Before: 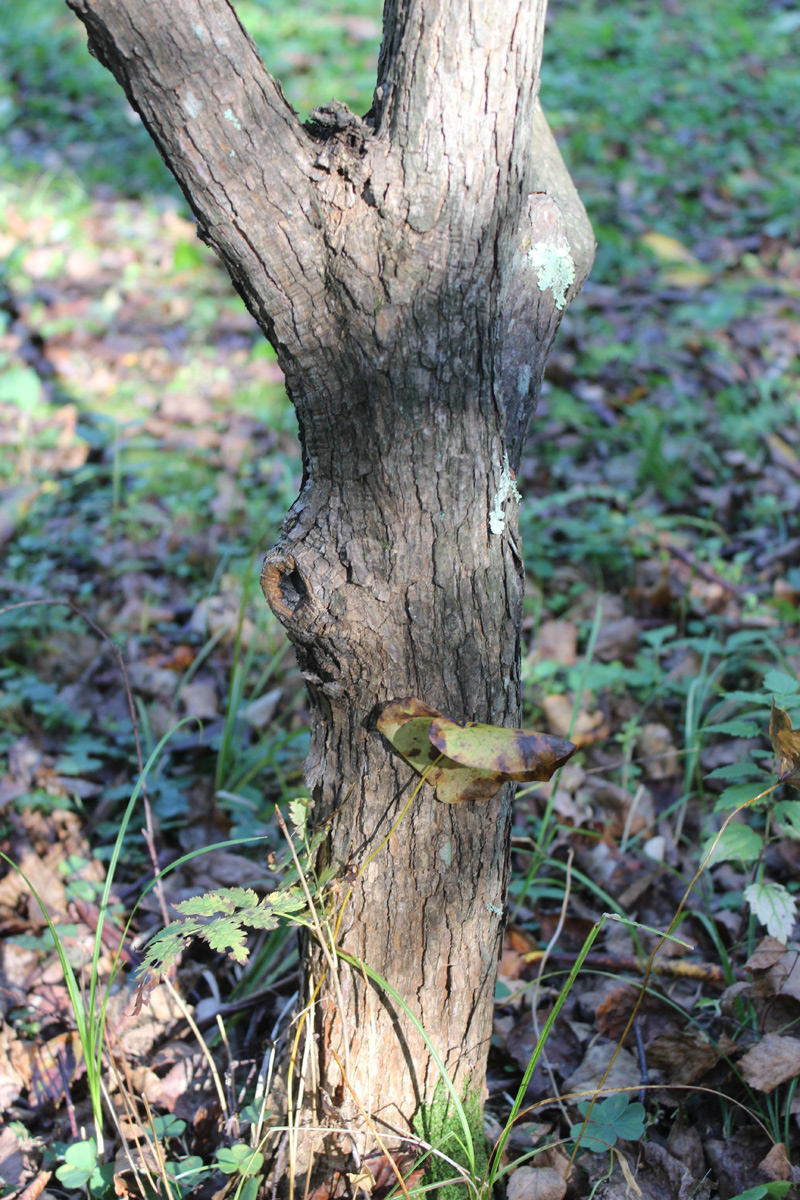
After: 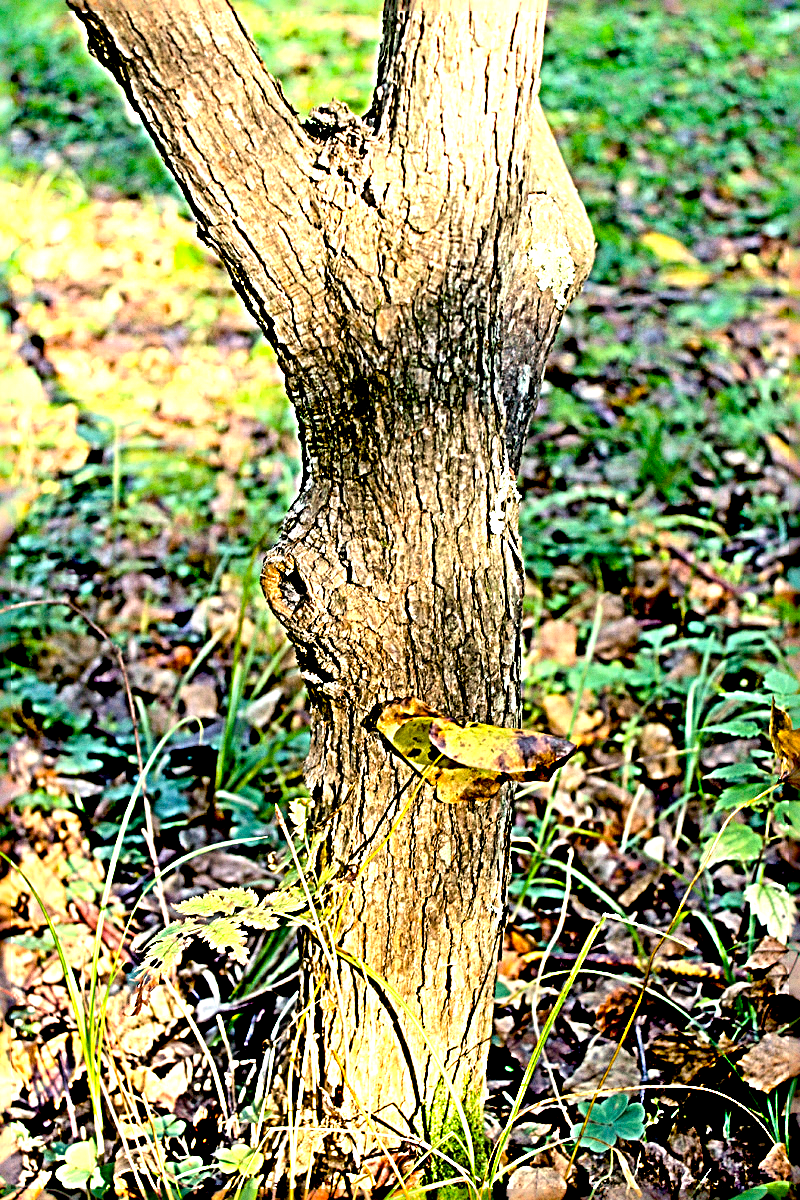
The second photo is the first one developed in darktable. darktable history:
color balance rgb: perceptual saturation grading › global saturation 25%, global vibrance 20%
grain: coarseness 0.47 ISO
white balance: red 1.138, green 0.996, blue 0.812
sharpen: radius 4.001, amount 2
exposure: black level correction 0.035, exposure 0.9 EV, compensate highlight preservation false
